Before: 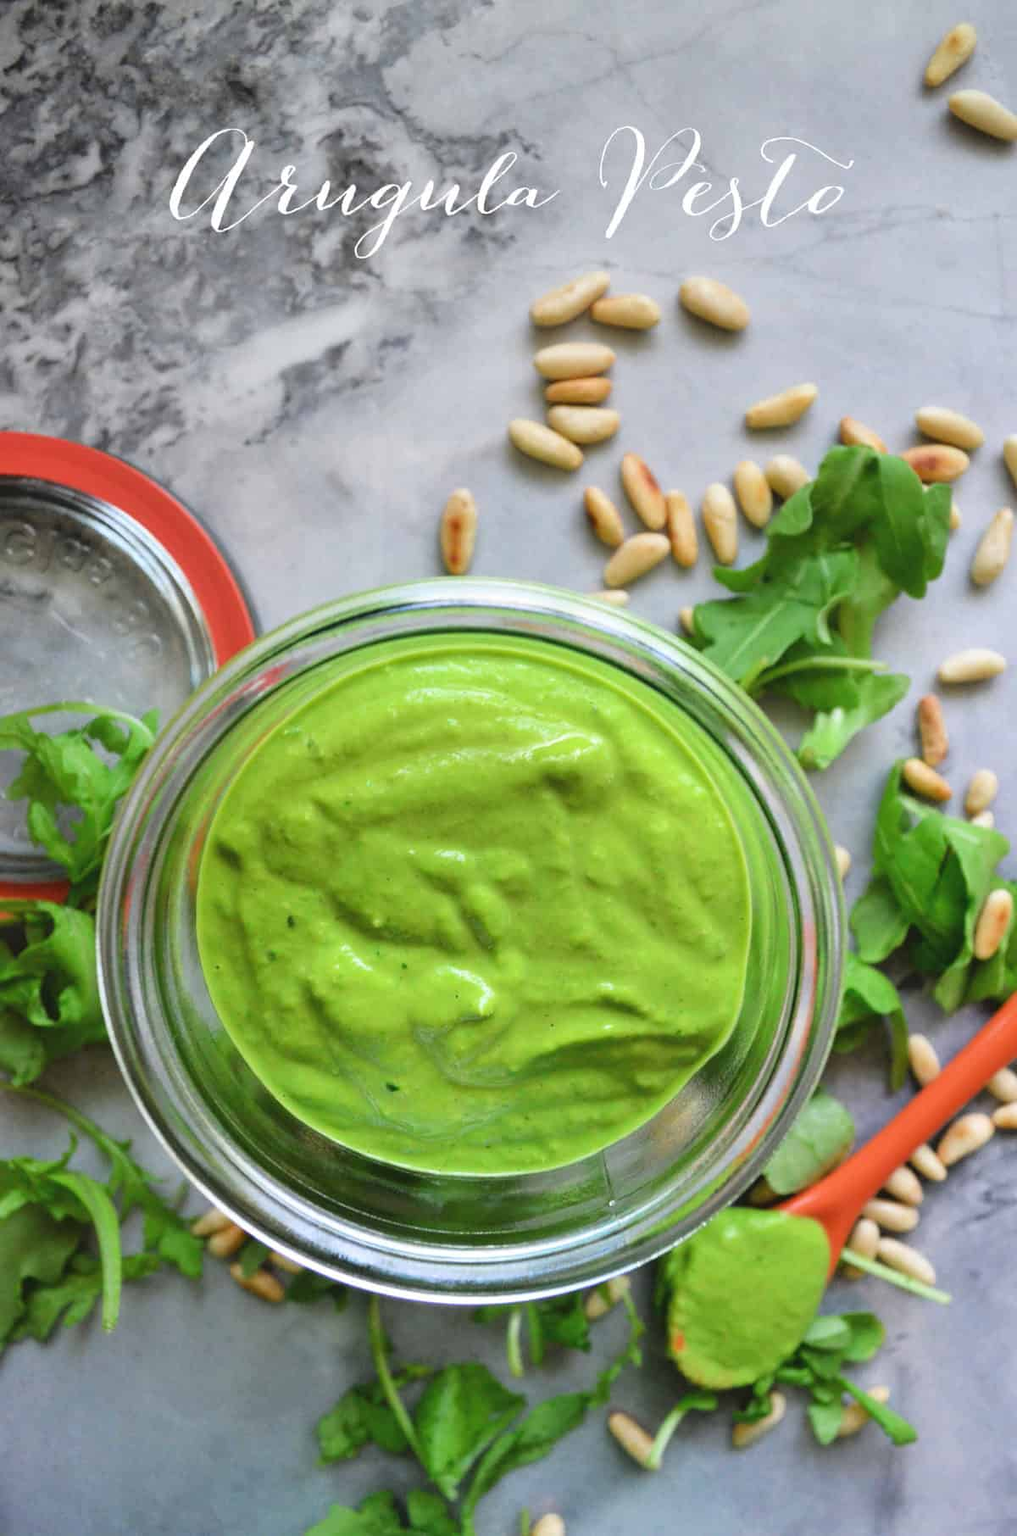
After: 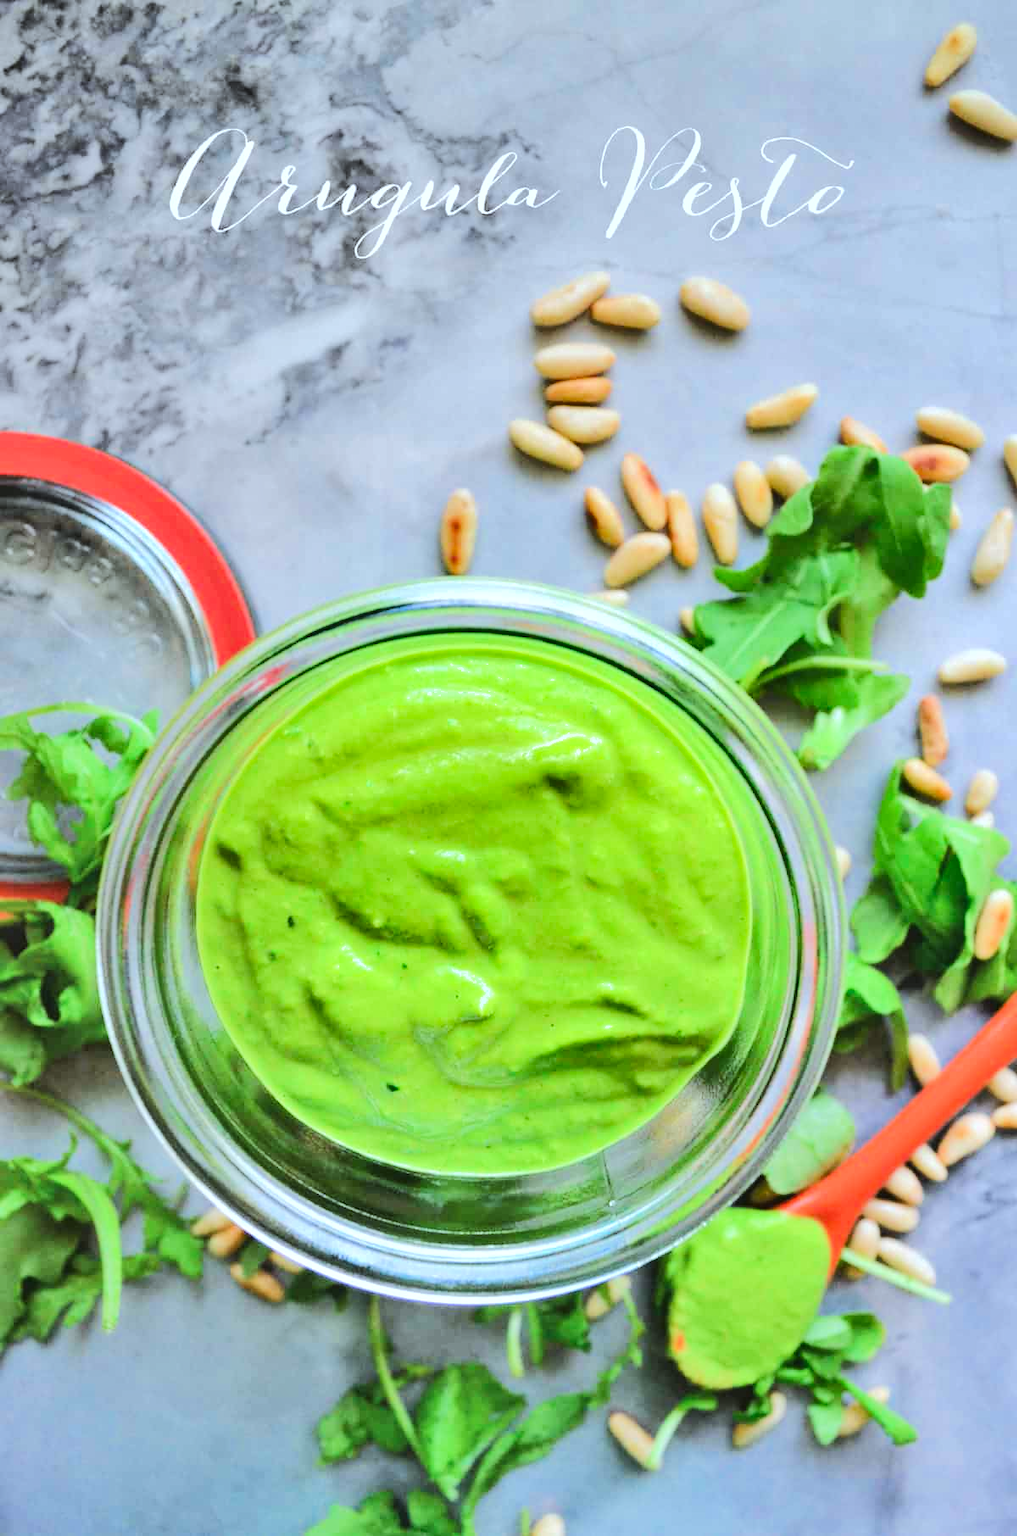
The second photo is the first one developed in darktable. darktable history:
shadows and highlights: low approximation 0.01, soften with gaussian
tone equalizer: -7 EV 0.152 EV, -6 EV 0.633 EV, -5 EV 1.17 EV, -4 EV 1.35 EV, -3 EV 1.18 EV, -2 EV 0.6 EV, -1 EV 0.163 EV, edges refinement/feathering 500, mask exposure compensation -1.57 EV, preserve details no
color correction: highlights a* -3.88, highlights b* -10.6
